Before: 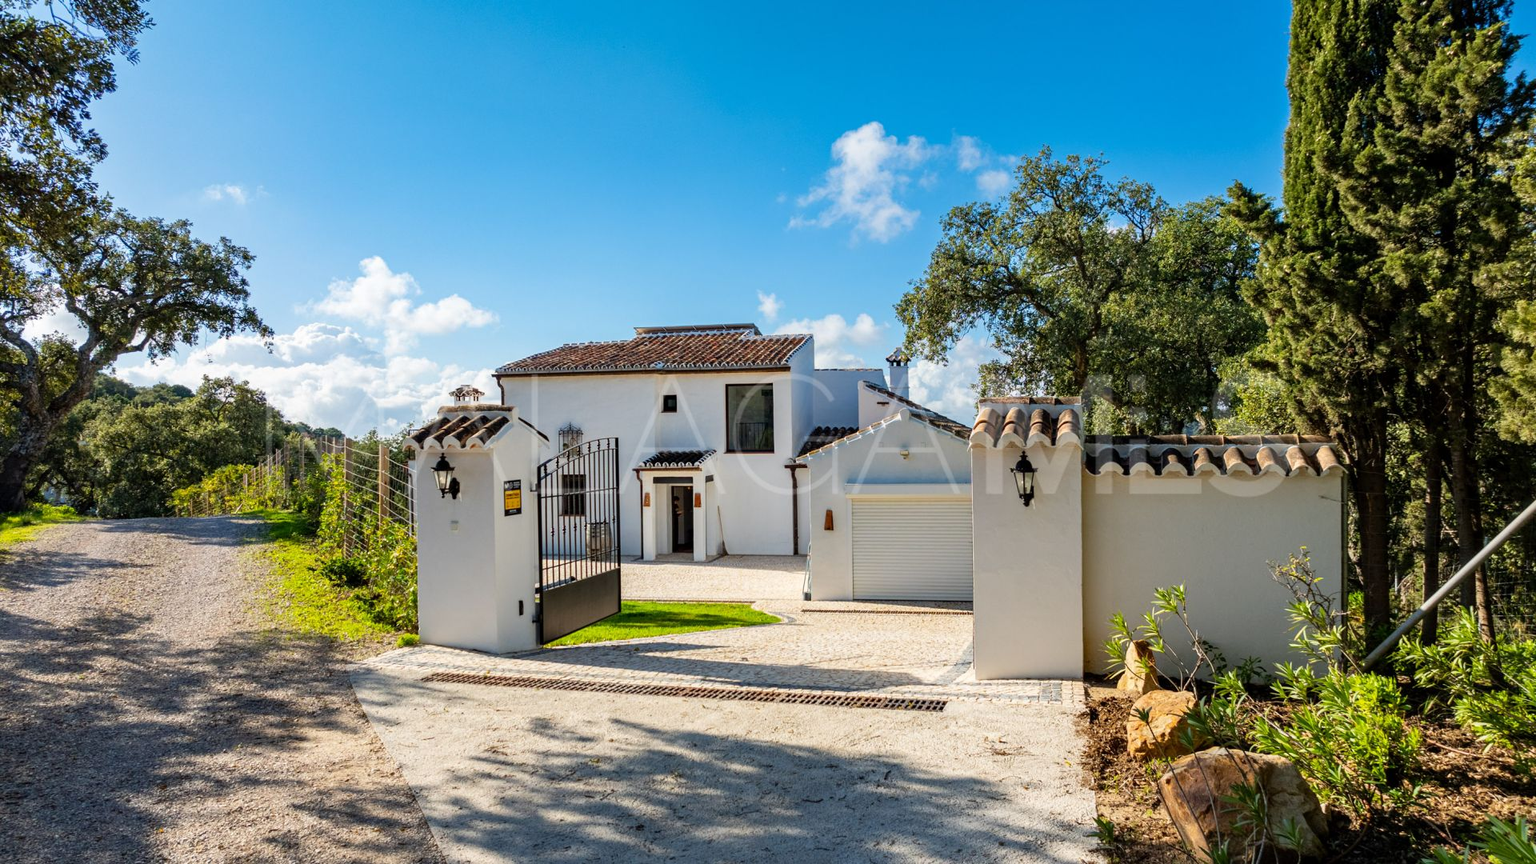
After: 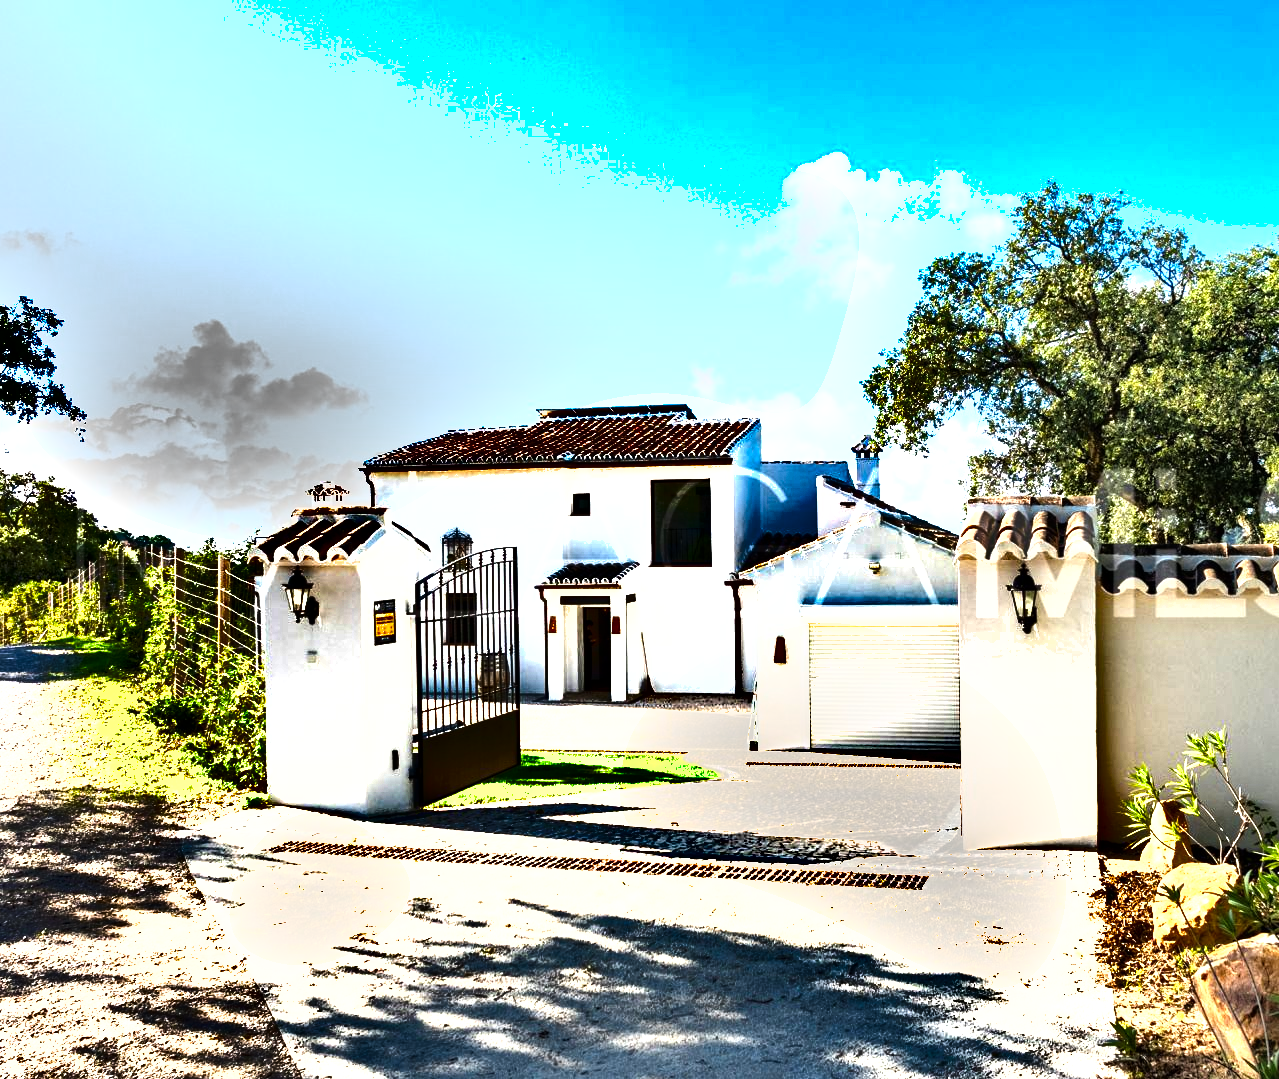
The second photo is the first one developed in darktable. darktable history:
crop and rotate: left 13.337%, right 20.009%
exposure: exposure 0.584 EV, compensate highlight preservation false
tone equalizer: -8 EV -1.09 EV, -7 EV -0.998 EV, -6 EV -0.847 EV, -5 EV -0.576 EV, -3 EV 0.546 EV, -2 EV 0.891 EV, -1 EV 1.01 EV, +0 EV 1.08 EV
shadows and highlights: white point adjustment 0.16, highlights -69.45, soften with gaussian
